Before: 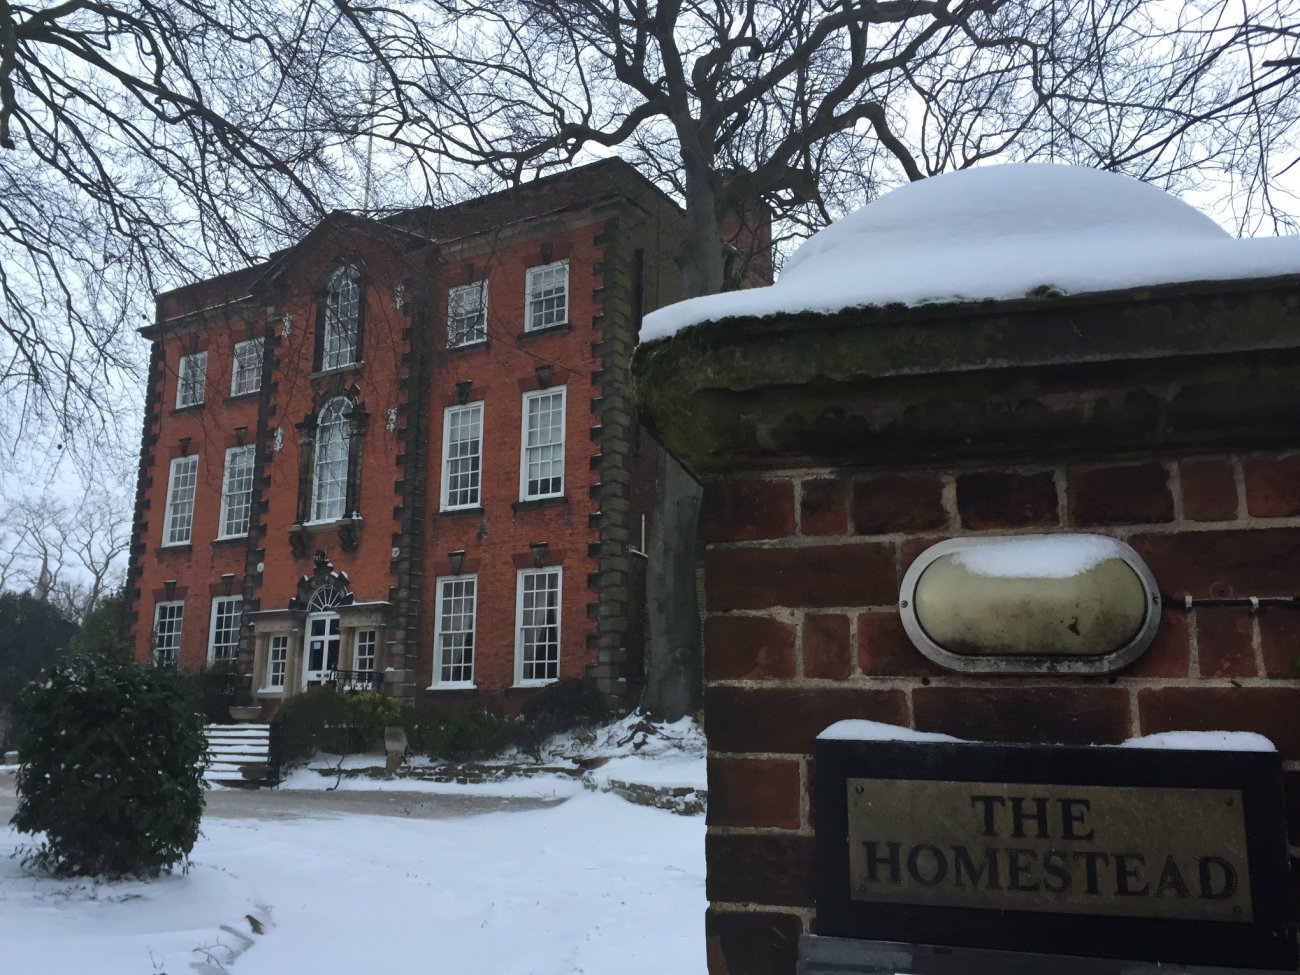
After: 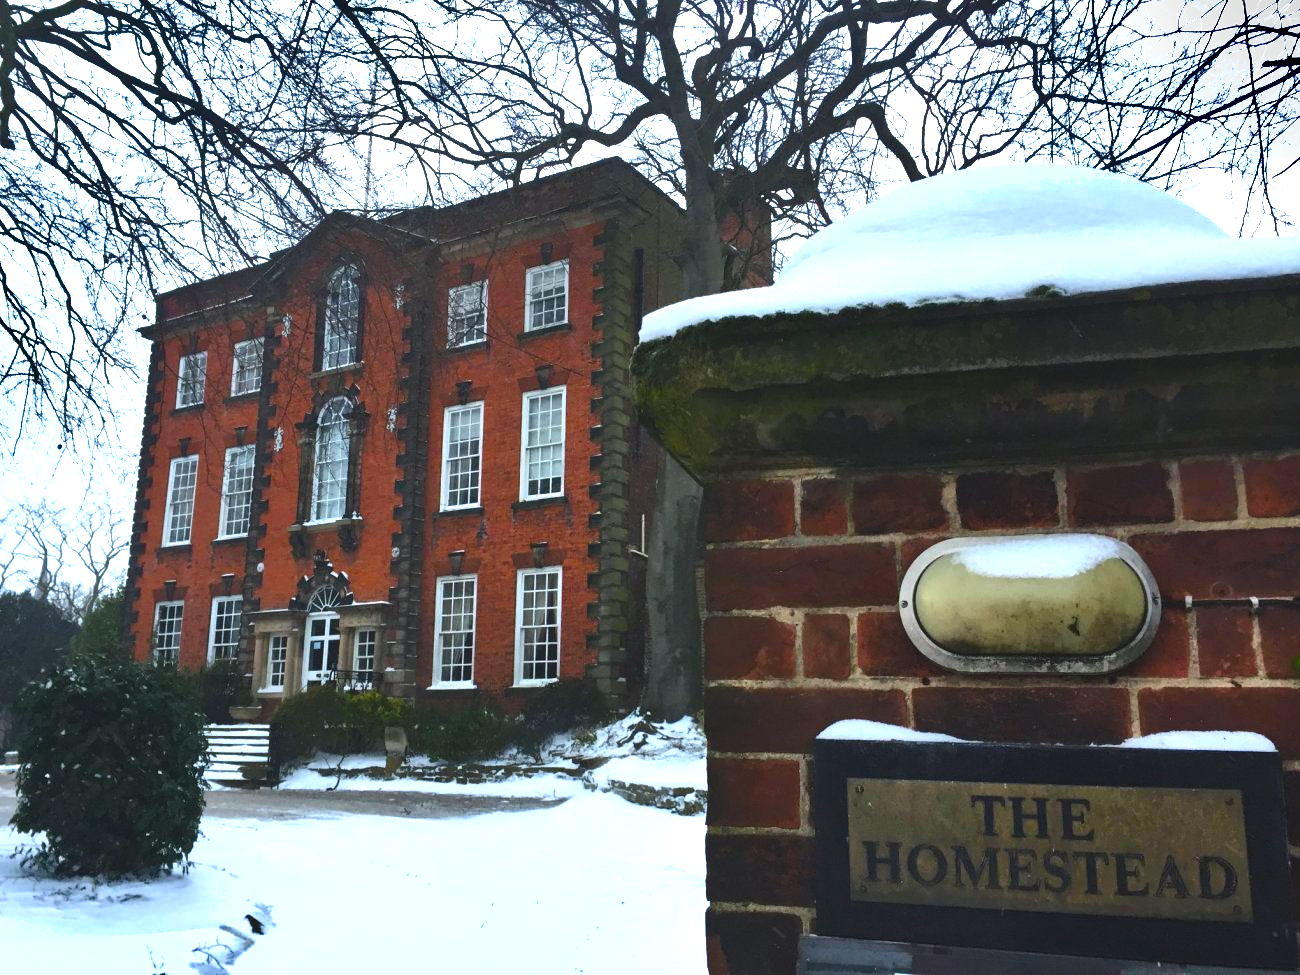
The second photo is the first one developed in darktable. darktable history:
color balance rgb: linear chroma grading › global chroma 9%, perceptual saturation grading › global saturation 36%, perceptual saturation grading › shadows 35%, perceptual brilliance grading › global brilliance 15%, perceptual brilliance grading › shadows -35%, global vibrance 15%
shadows and highlights: soften with gaussian
exposure: black level correction -0.005, exposure 0.622 EV, compensate highlight preservation false
